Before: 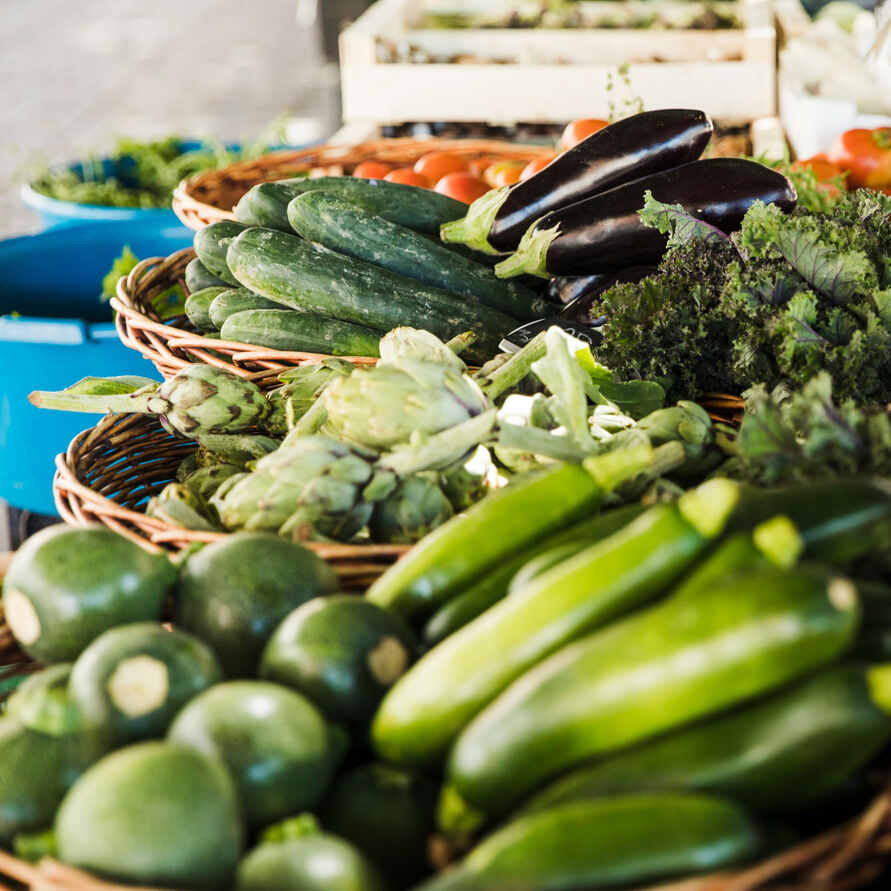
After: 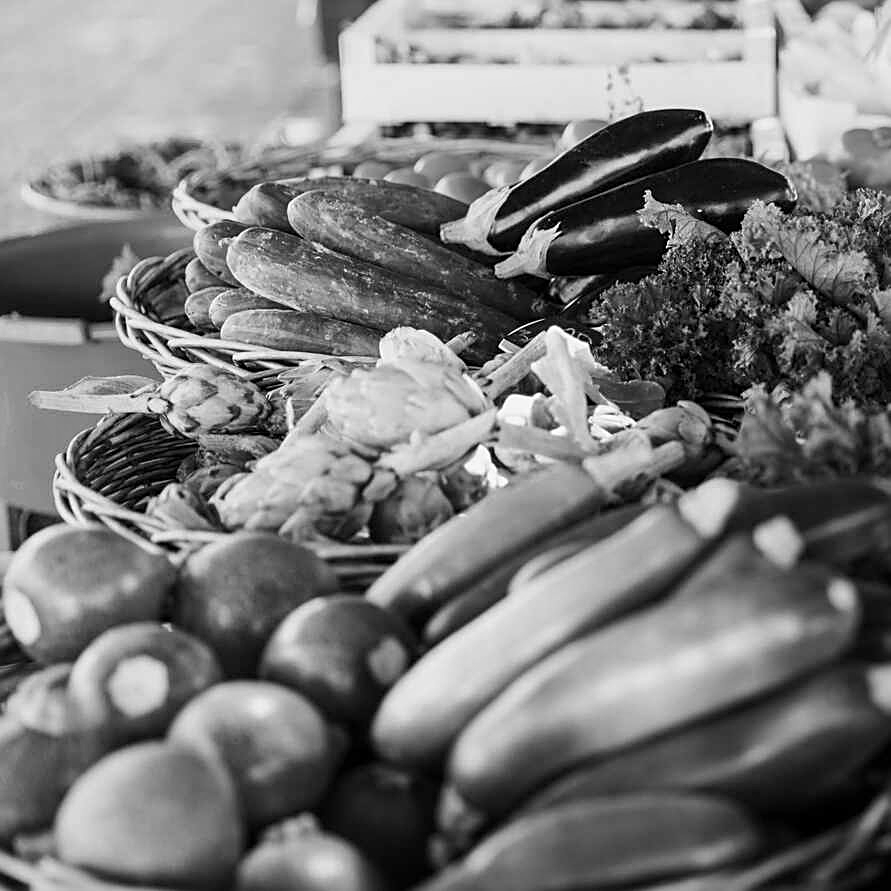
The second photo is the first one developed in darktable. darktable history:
monochrome: a -74.22, b 78.2
sharpen: on, module defaults
color balance rgb: linear chroma grading › global chroma 15%, perceptual saturation grading › global saturation 30%
